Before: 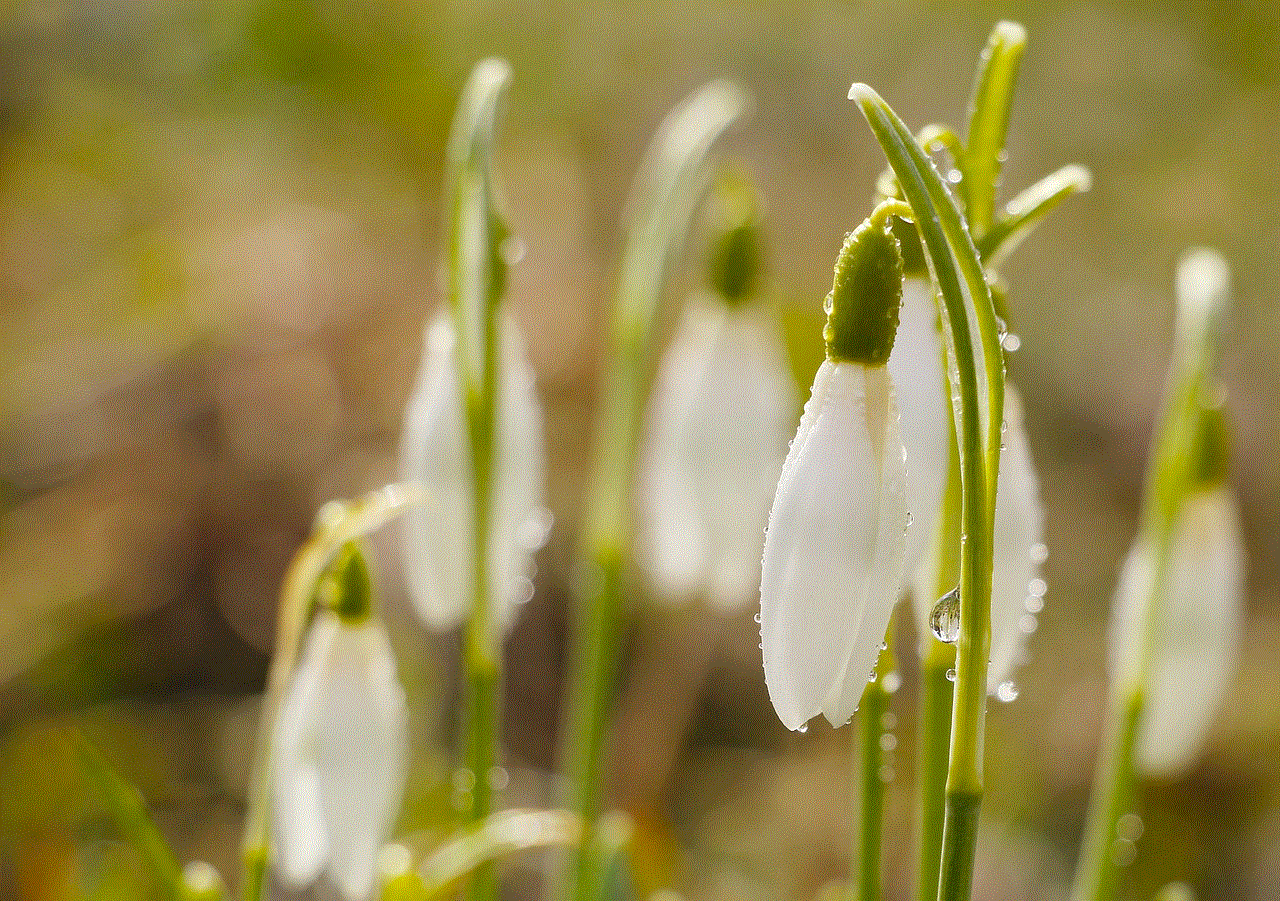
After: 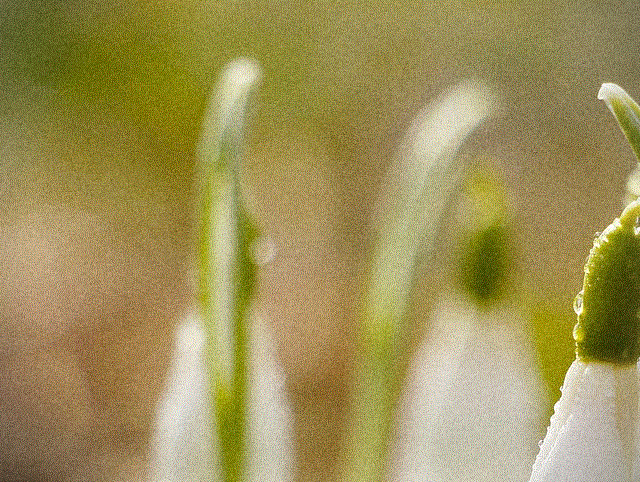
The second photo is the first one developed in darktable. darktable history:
vignetting: fall-off start 91.19%
crop: left 19.556%, right 30.401%, bottom 46.458%
exposure: compensate highlight preservation false
grain: coarseness 14.49 ISO, strength 48.04%, mid-tones bias 35%
